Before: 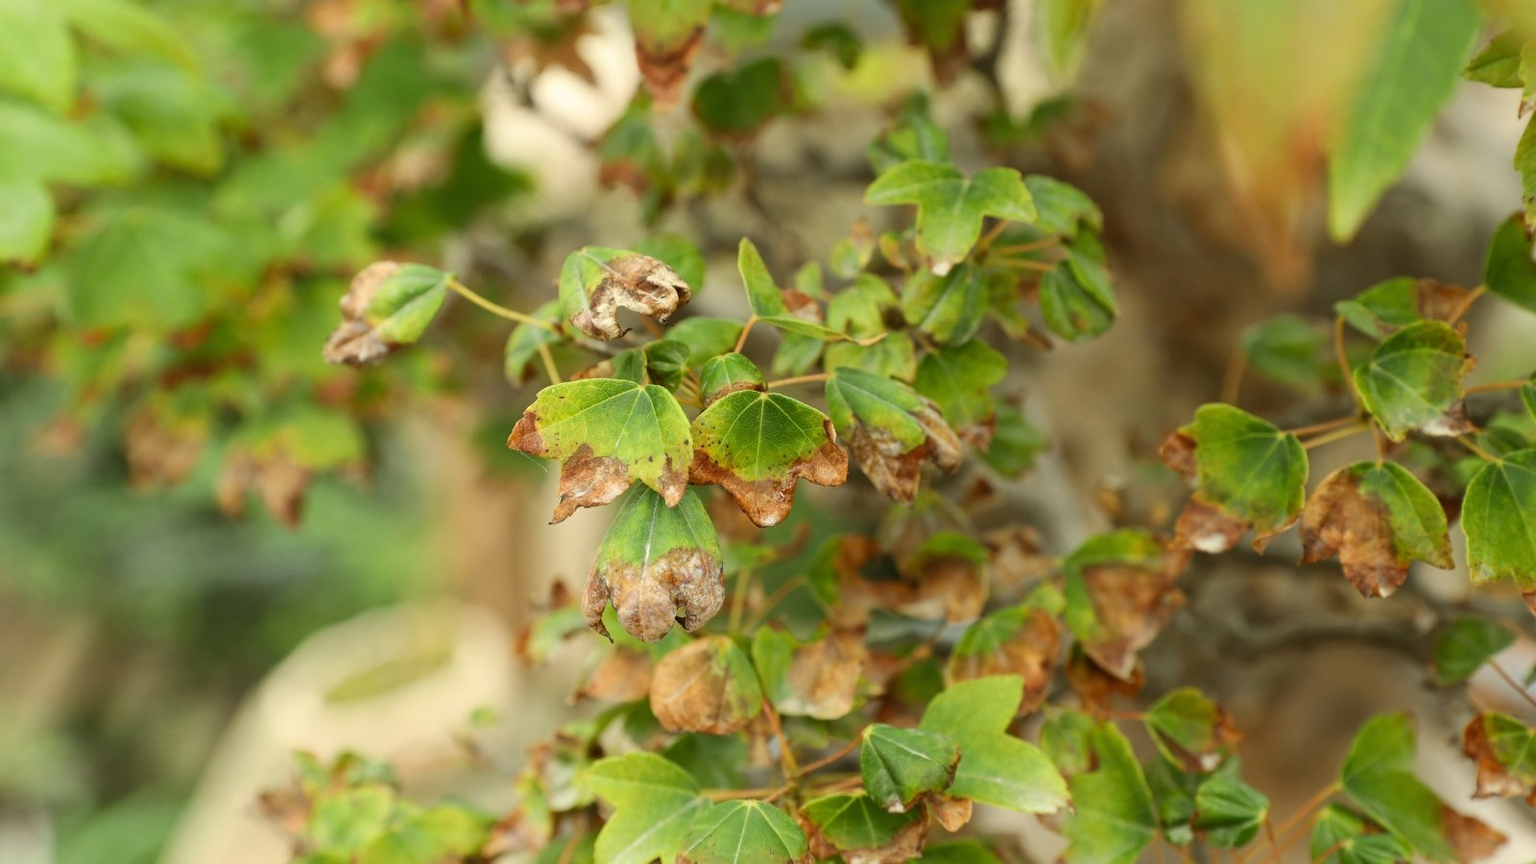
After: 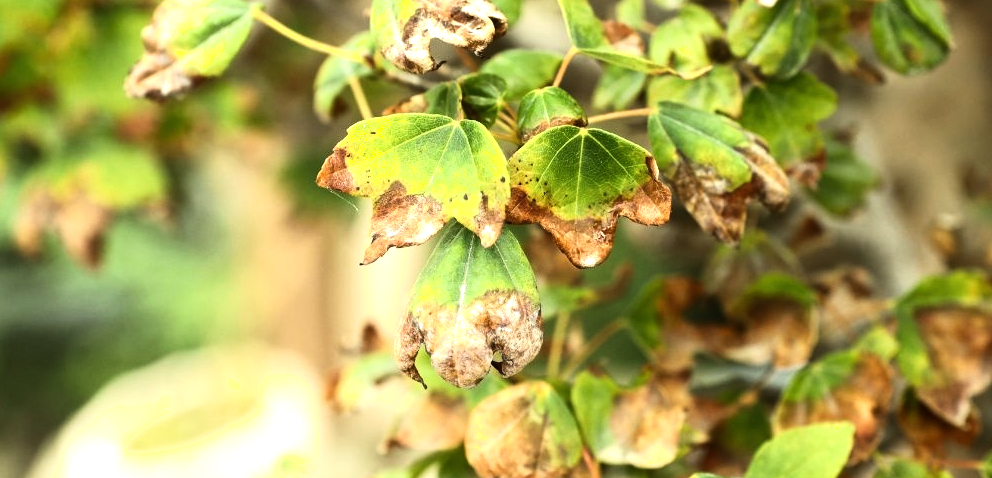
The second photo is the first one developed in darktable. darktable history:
crop: left 13.312%, top 31.28%, right 24.627%, bottom 15.582%
tone equalizer: -8 EV -1.08 EV, -7 EV -1.01 EV, -6 EV -0.867 EV, -5 EV -0.578 EV, -3 EV 0.578 EV, -2 EV 0.867 EV, -1 EV 1.01 EV, +0 EV 1.08 EV, edges refinement/feathering 500, mask exposure compensation -1.57 EV, preserve details no
shadows and highlights: shadows 0, highlights 40
